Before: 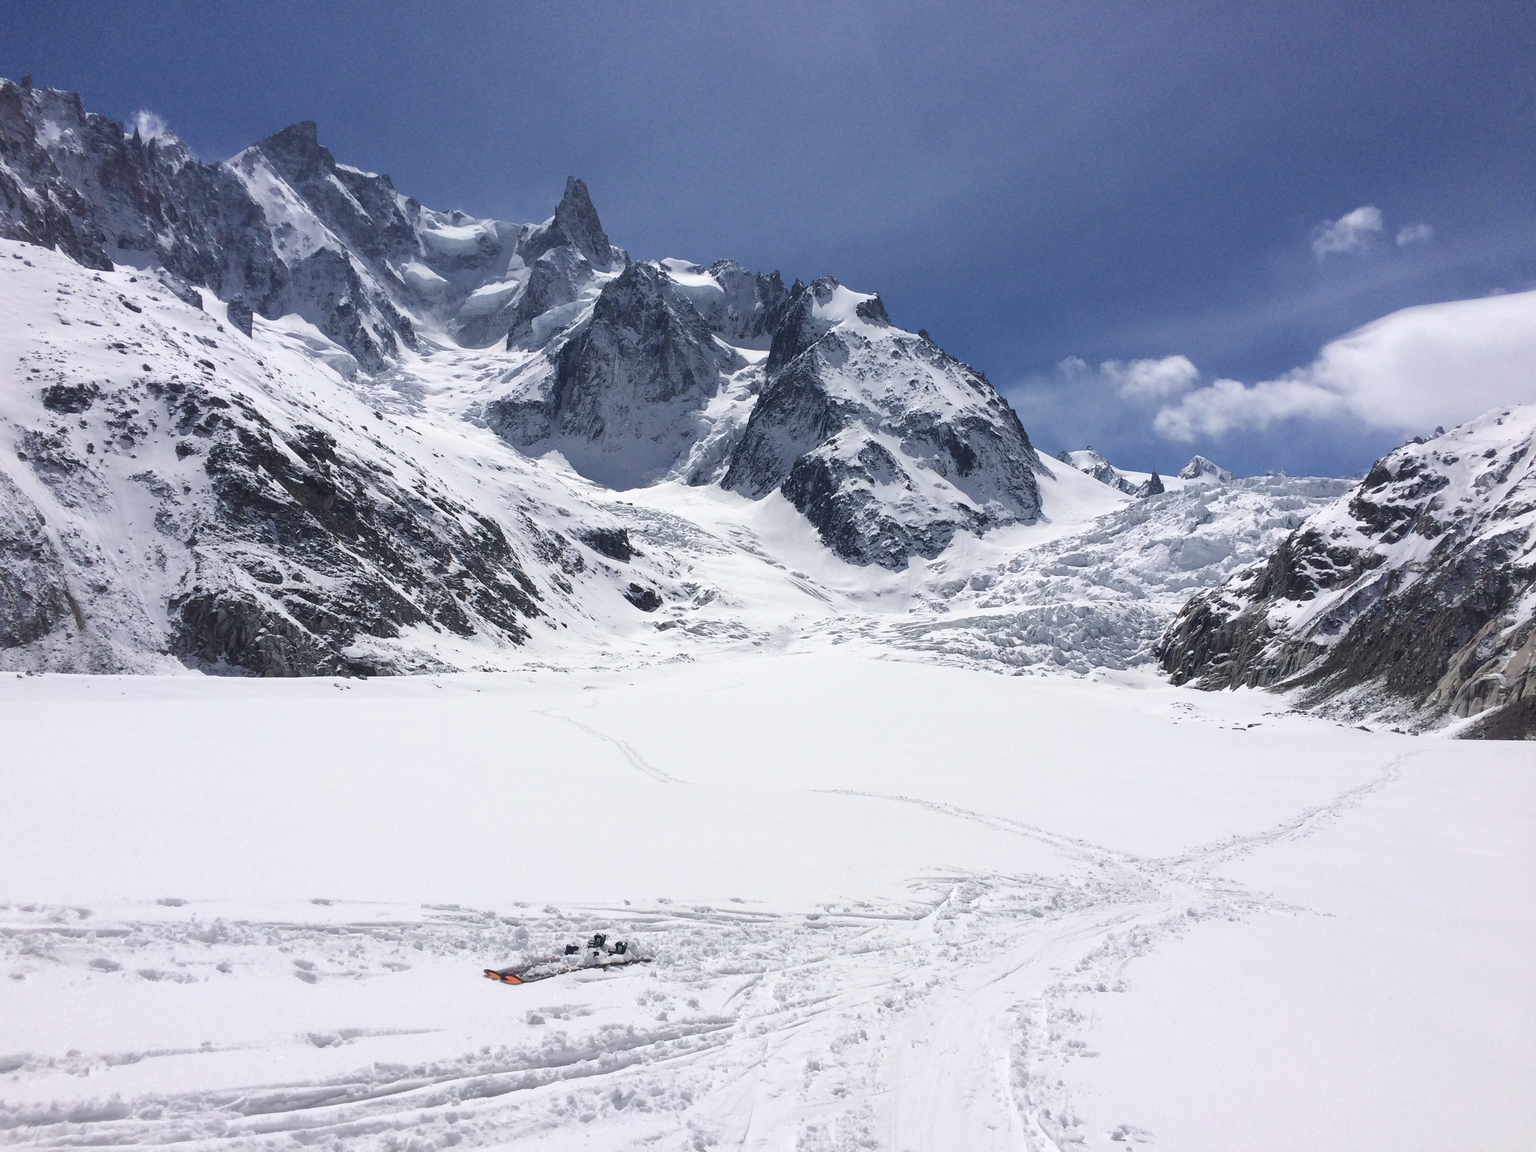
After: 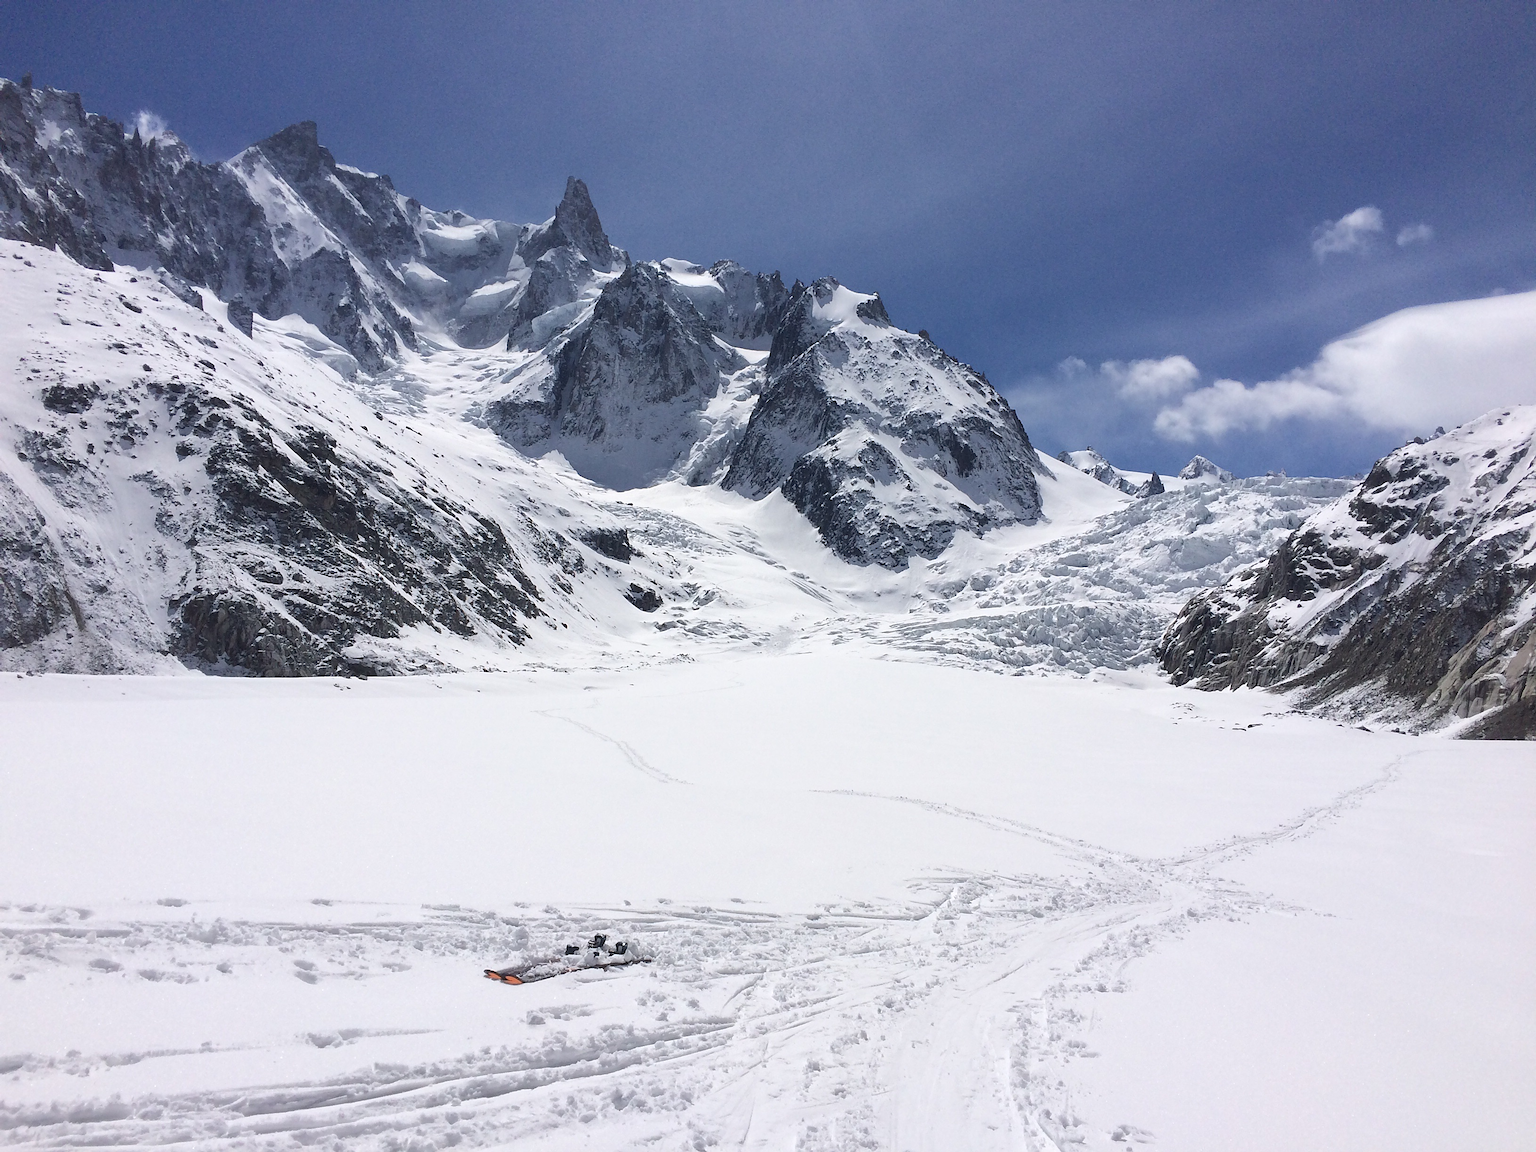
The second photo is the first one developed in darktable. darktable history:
sharpen: radius 1.905, amount 0.391, threshold 1.534
